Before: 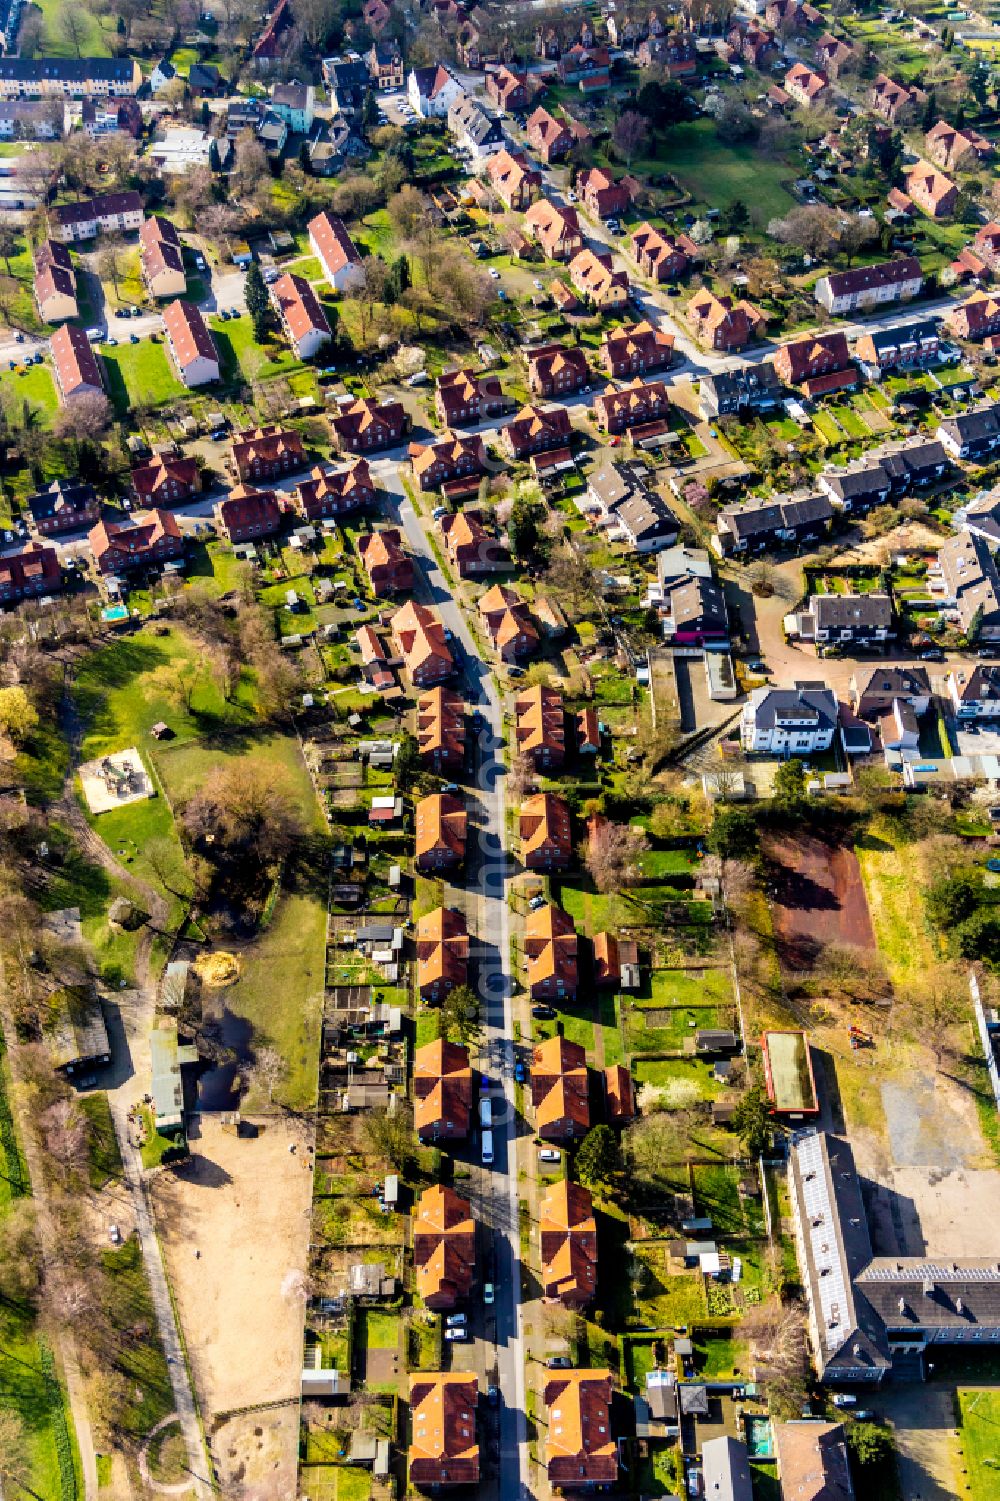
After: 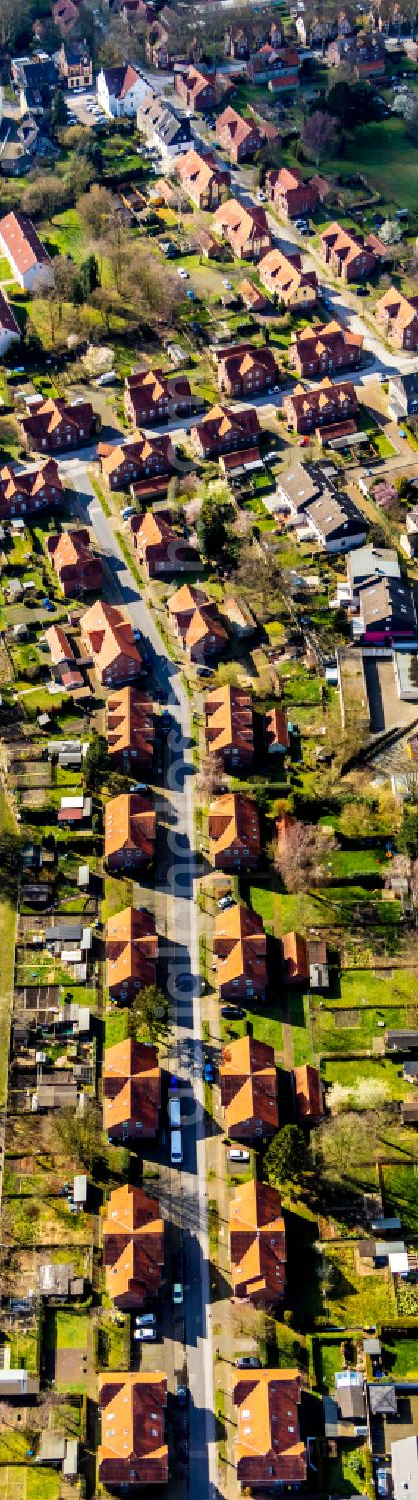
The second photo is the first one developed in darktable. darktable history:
crop: left 31.161%, right 26.958%
